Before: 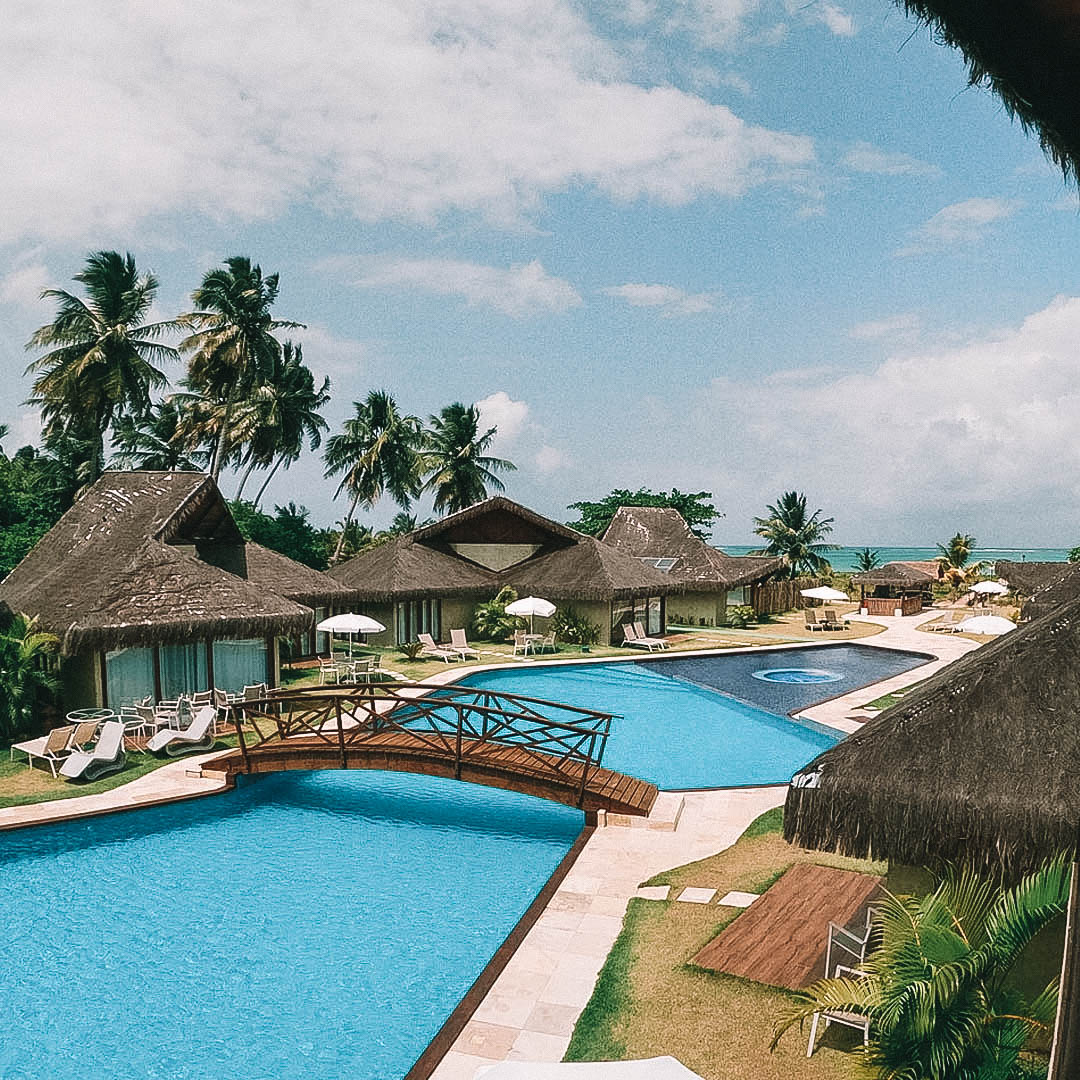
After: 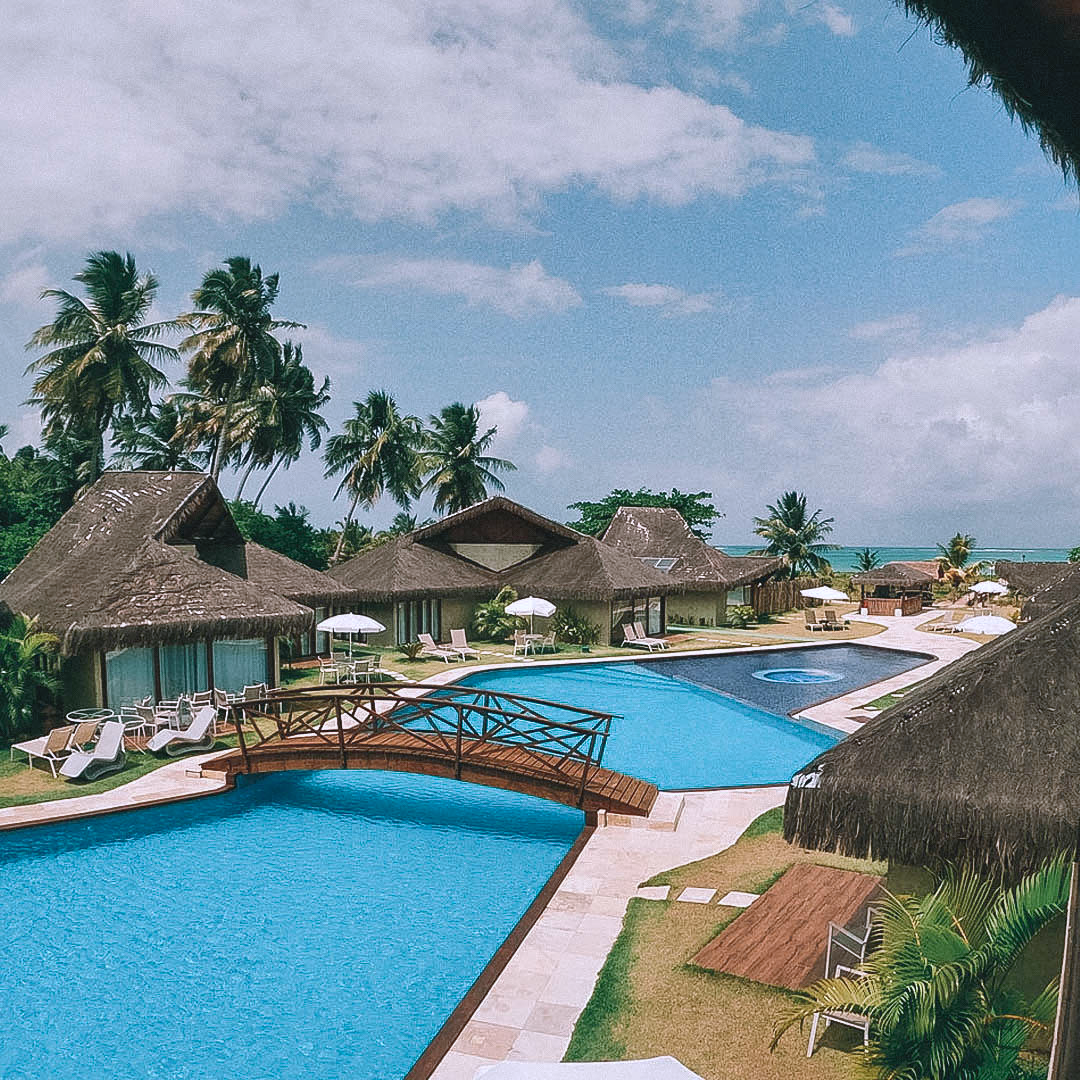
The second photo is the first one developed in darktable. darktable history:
shadows and highlights: on, module defaults
color calibration: gray › normalize channels true, illuminant as shot in camera, x 0.358, y 0.373, temperature 4628.91 K, gamut compression 0.011
